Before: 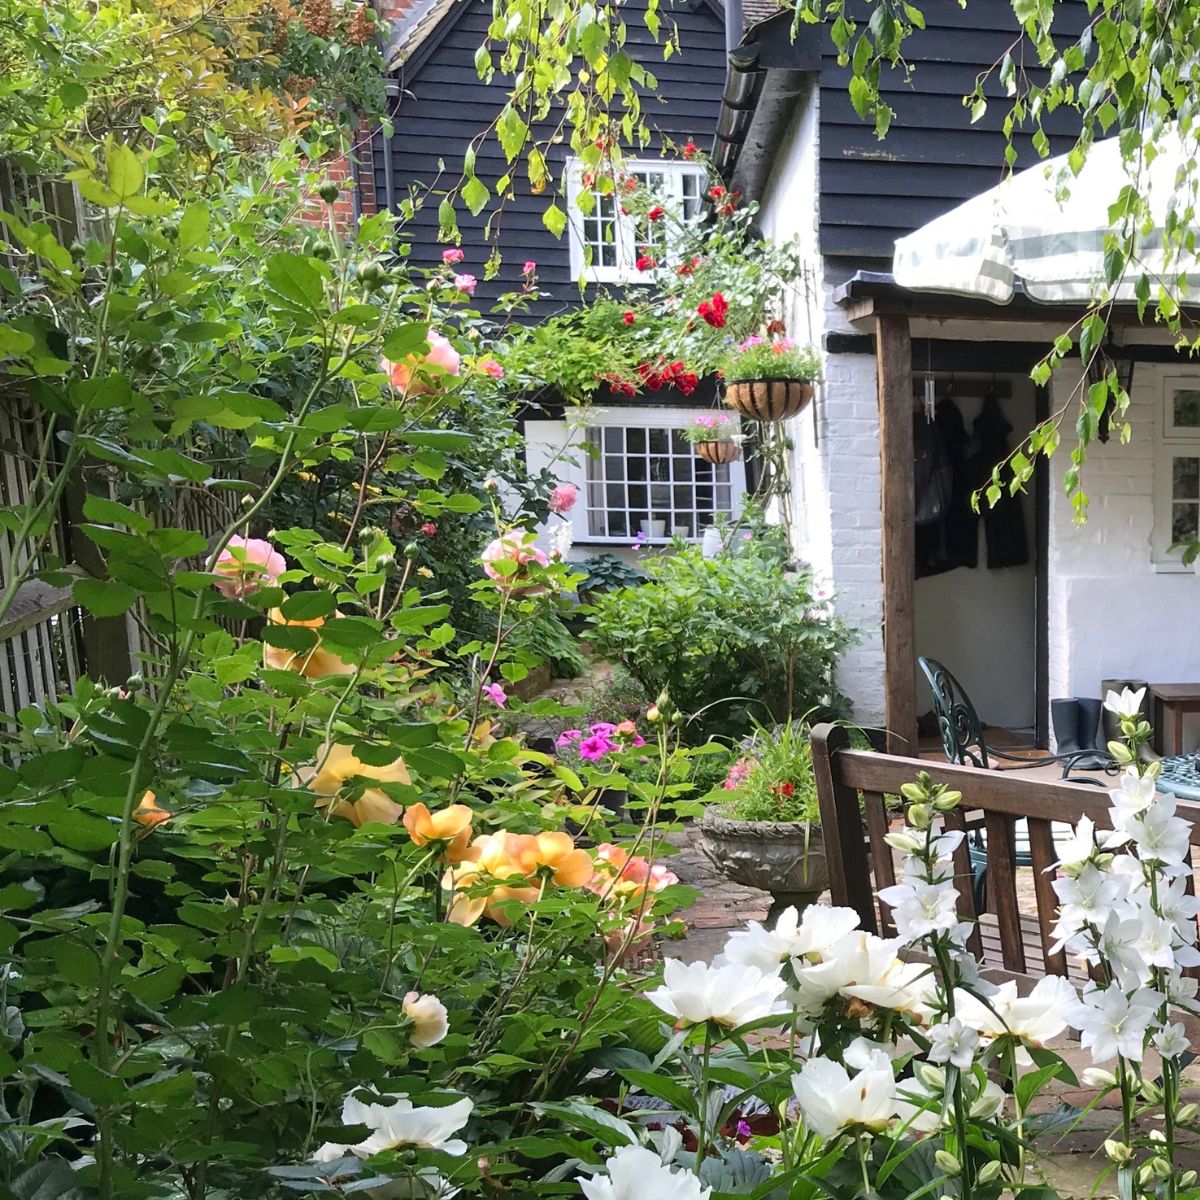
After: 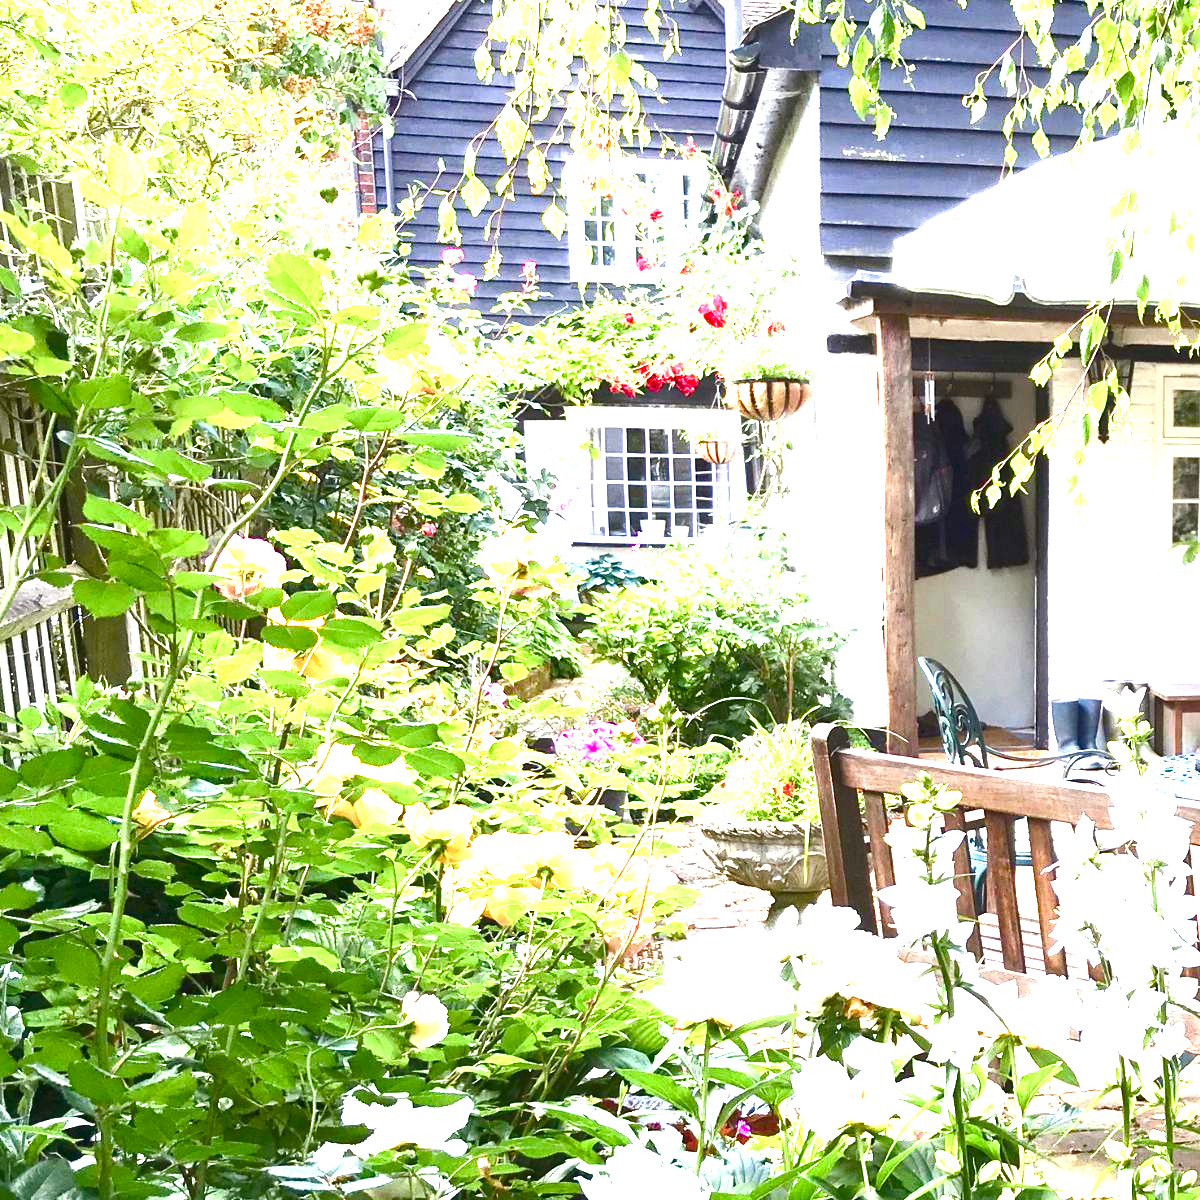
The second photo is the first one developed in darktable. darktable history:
color balance rgb: power › chroma 0.305%, power › hue 24.57°, perceptual saturation grading › global saturation 24.842%, perceptual saturation grading › highlights -50.919%, perceptual saturation grading › mid-tones 19.372%, perceptual saturation grading › shadows 60.787%, perceptual brilliance grading › highlights 16.013%, perceptual brilliance grading › mid-tones 6.031%, perceptual brilliance grading › shadows -15.125%, global vibrance 24.635%
exposure: black level correction 0, exposure 2.108 EV, compensate exposure bias true, compensate highlight preservation false
